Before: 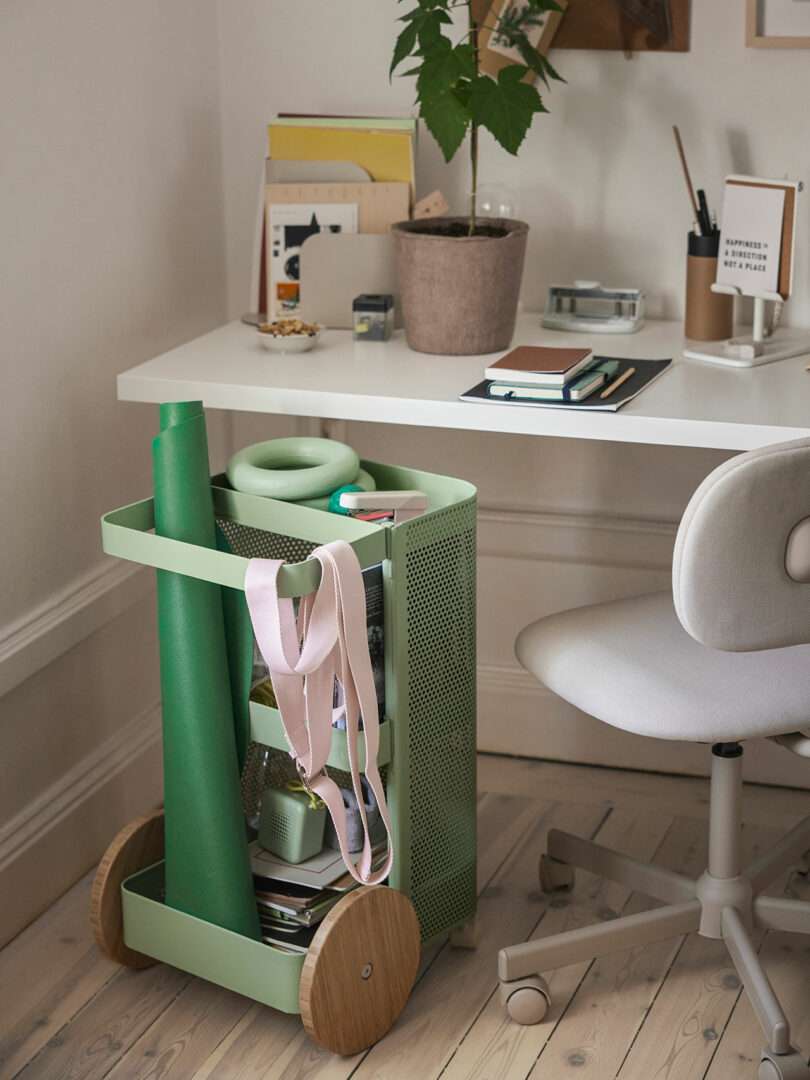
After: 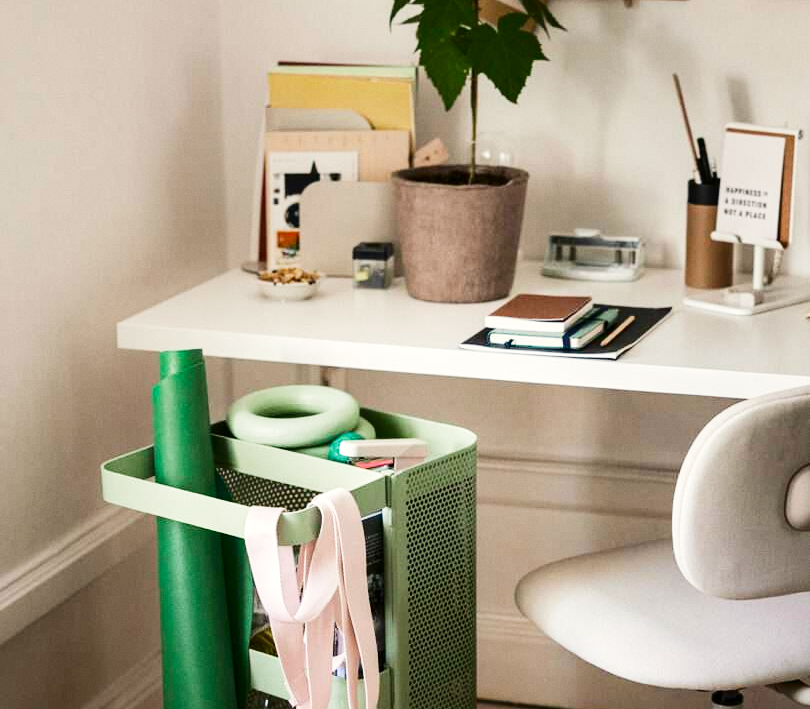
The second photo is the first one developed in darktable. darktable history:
exposure: black level correction 0, exposure 0.6 EV, compensate highlight preservation false
grain: coarseness 0.09 ISO, strength 10%
contrast brightness saturation: contrast 0.19, brightness -0.11, saturation 0.21
crop and rotate: top 4.848%, bottom 29.503%
filmic rgb: middle gray luminance 18.42%, black relative exposure -11.25 EV, white relative exposure 3.75 EV, threshold 6 EV, target black luminance 0%, hardness 5.87, latitude 57.4%, contrast 0.963, shadows ↔ highlights balance 49.98%, add noise in highlights 0, preserve chrominance luminance Y, color science v3 (2019), use custom middle-gray values true, iterations of high-quality reconstruction 0, contrast in highlights soft, enable highlight reconstruction true
levels: levels [0, 0.476, 0.951]
color correction: highlights b* 3
tone equalizer: -8 EV -0.001 EV, -7 EV 0.001 EV, -6 EV -0.002 EV, -5 EV -0.003 EV, -4 EV -0.062 EV, -3 EV -0.222 EV, -2 EV -0.267 EV, -1 EV 0.105 EV, +0 EV 0.303 EV
